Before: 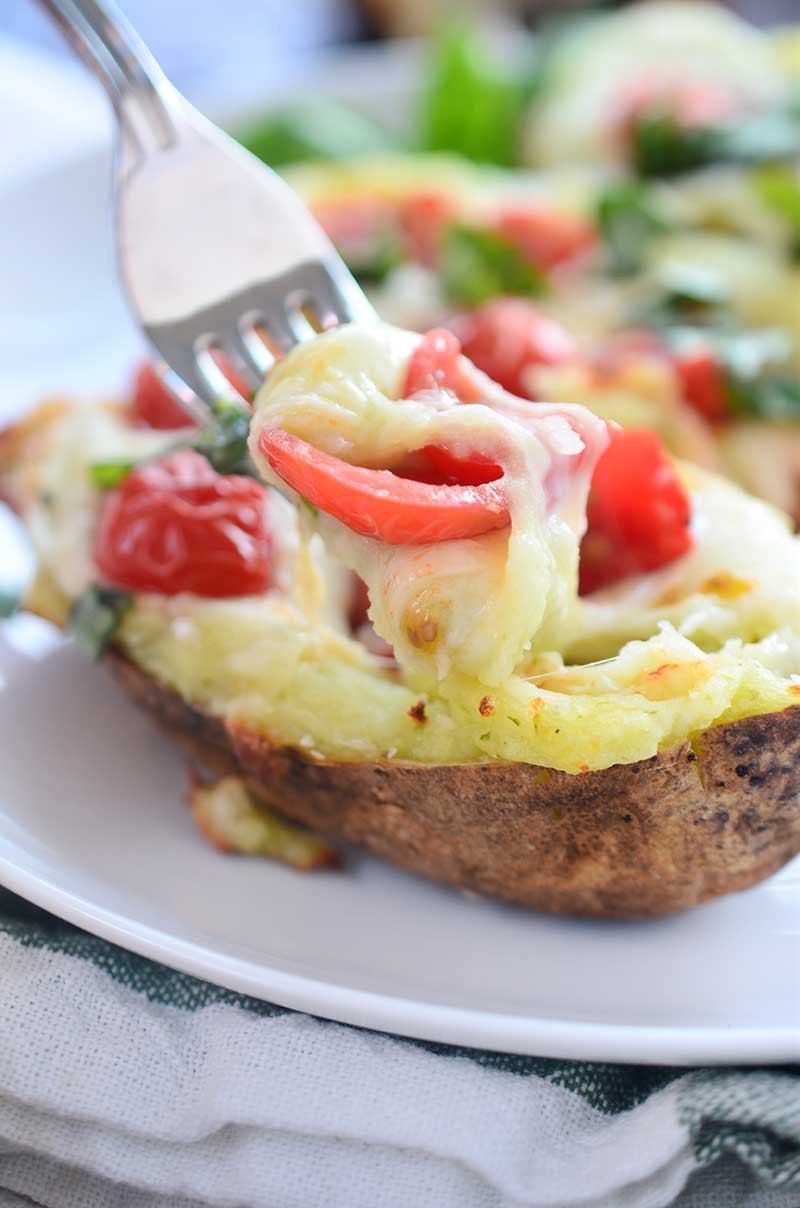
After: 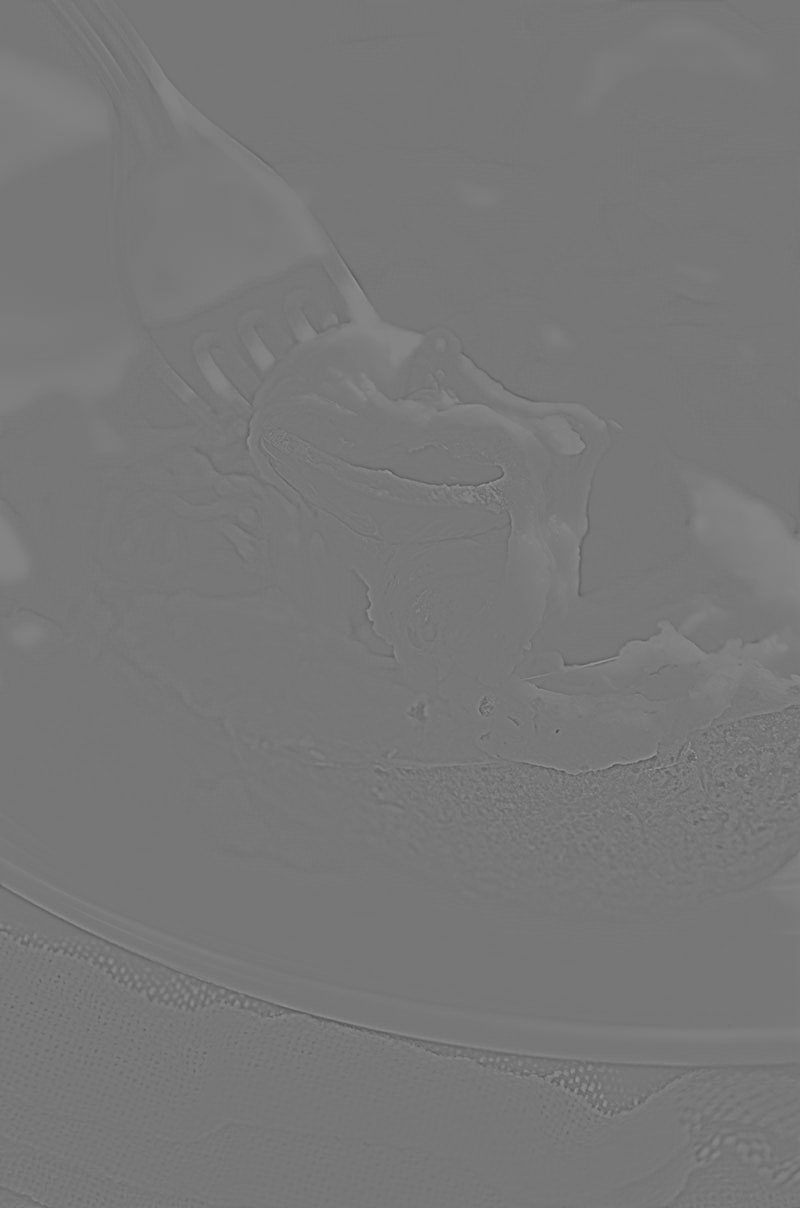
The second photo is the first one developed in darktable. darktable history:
highpass: sharpness 9.84%, contrast boost 9.94%
white balance: red 1.127, blue 0.943
tone equalizer: -8 EV -0.417 EV, -7 EV -0.389 EV, -6 EV -0.333 EV, -5 EV -0.222 EV, -3 EV 0.222 EV, -2 EV 0.333 EV, -1 EV 0.389 EV, +0 EV 0.417 EV, edges refinement/feathering 500, mask exposure compensation -1.57 EV, preserve details no
